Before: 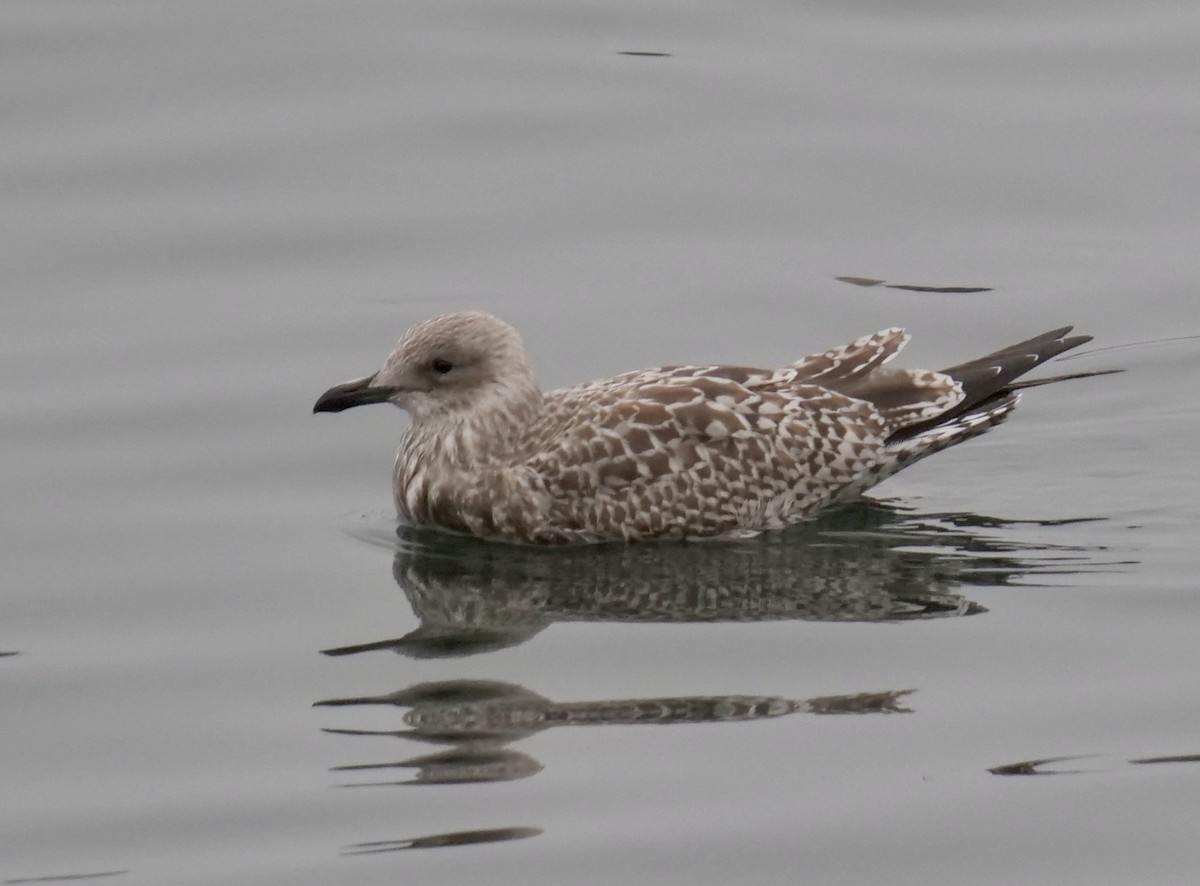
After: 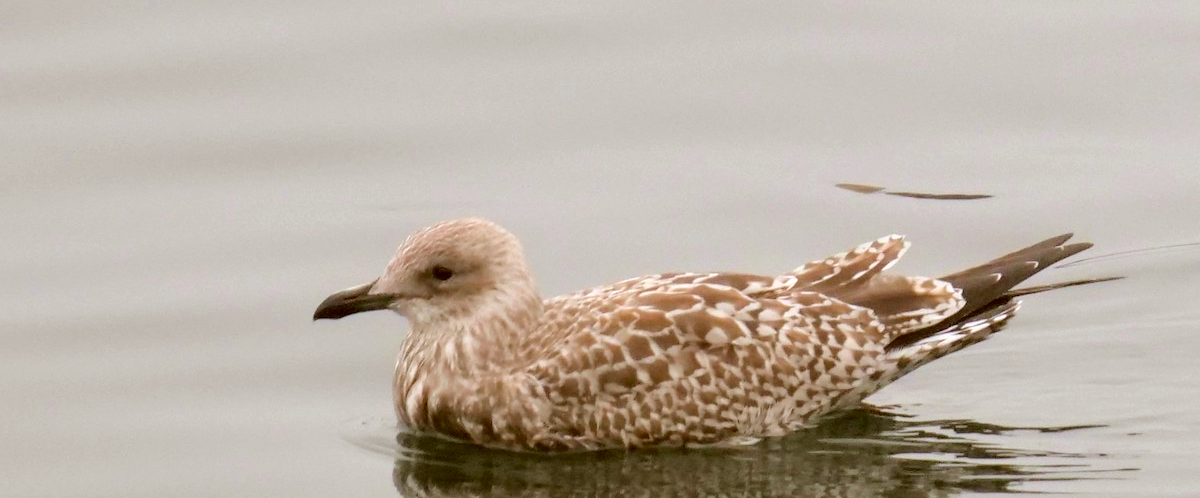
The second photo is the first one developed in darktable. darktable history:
tone equalizer: -8 EV -0.782 EV, -7 EV -0.71 EV, -6 EV -0.589 EV, -5 EV -0.394 EV, -3 EV 0.384 EV, -2 EV 0.6 EV, -1 EV 0.685 EV, +0 EV 0.72 EV
color balance rgb: perceptual saturation grading › global saturation 18.694%, perceptual brilliance grading › mid-tones 9.892%, perceptual brilliance grading › shadows 14.343%, global vibrance 10.88%
crop and rotate: top 10.556%, bottom 33.184%
color correction: highlights a* -0.355, highlights b* 0.152, shadows a* 5.21, shadows b* 20.23
